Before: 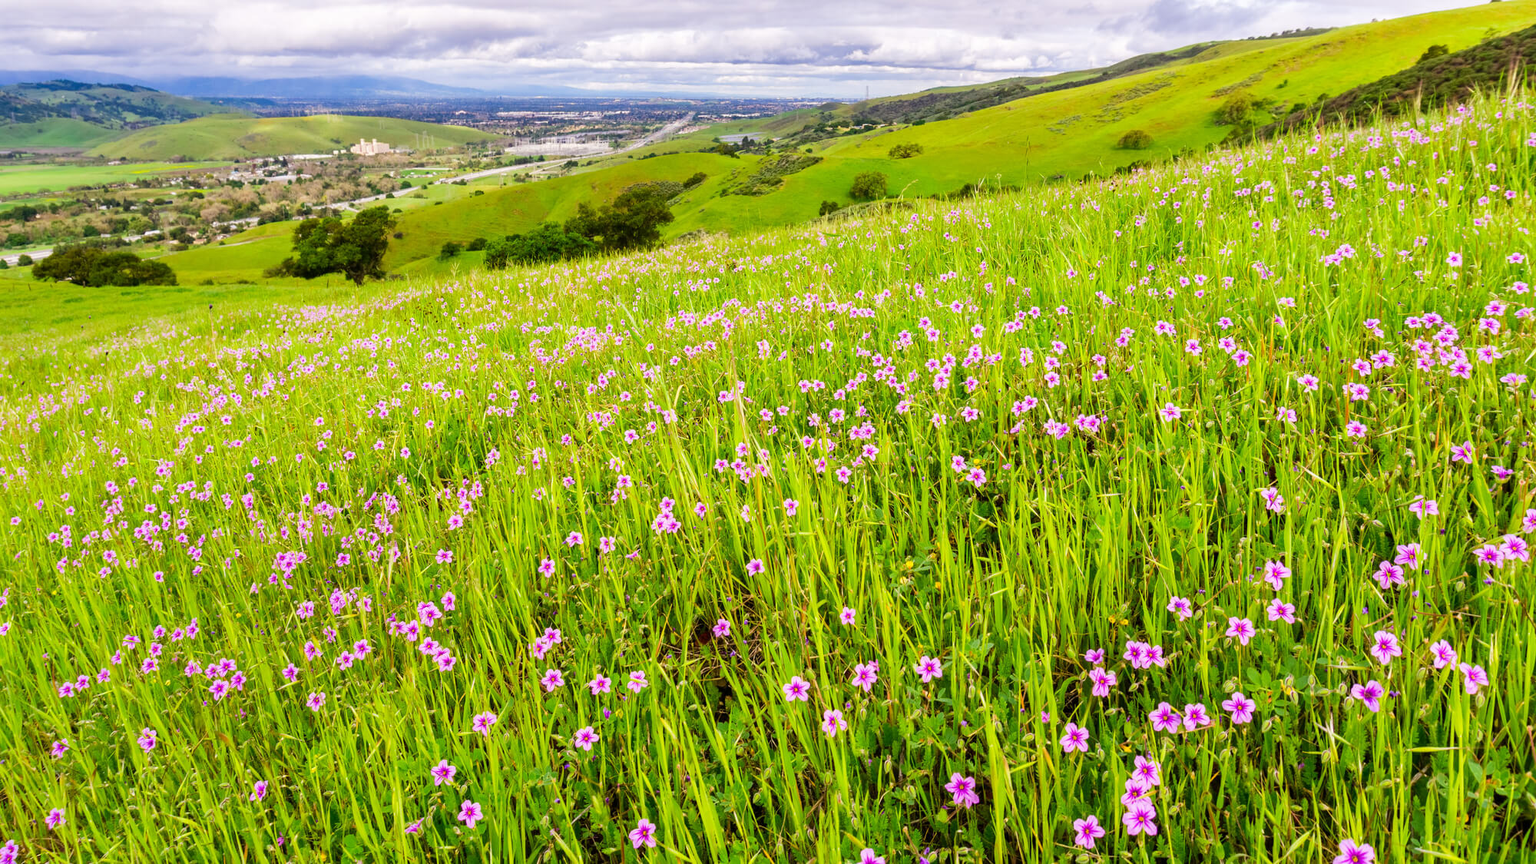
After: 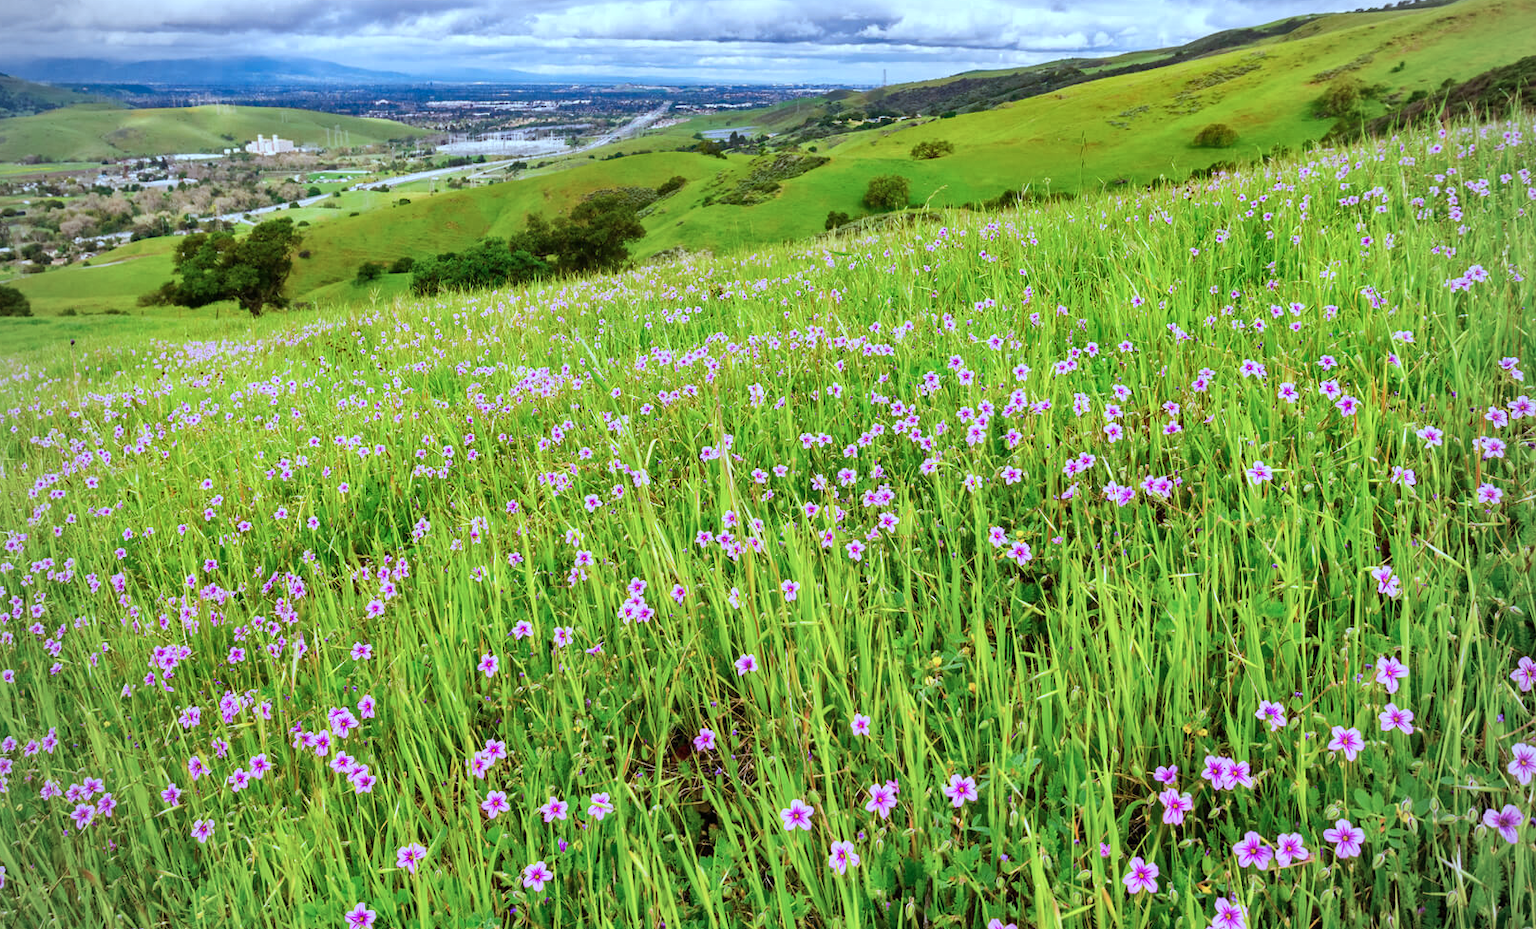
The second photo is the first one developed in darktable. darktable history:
shadows and highlights: shadows 52.42, soften with gaussian
color correction: highlights a* -9.35, highlights b* -23.15
crop: left 9.929%, top 3.475%, right 9.188%, bottom 9.529%
vignetting: fall-off radius 63.6%
